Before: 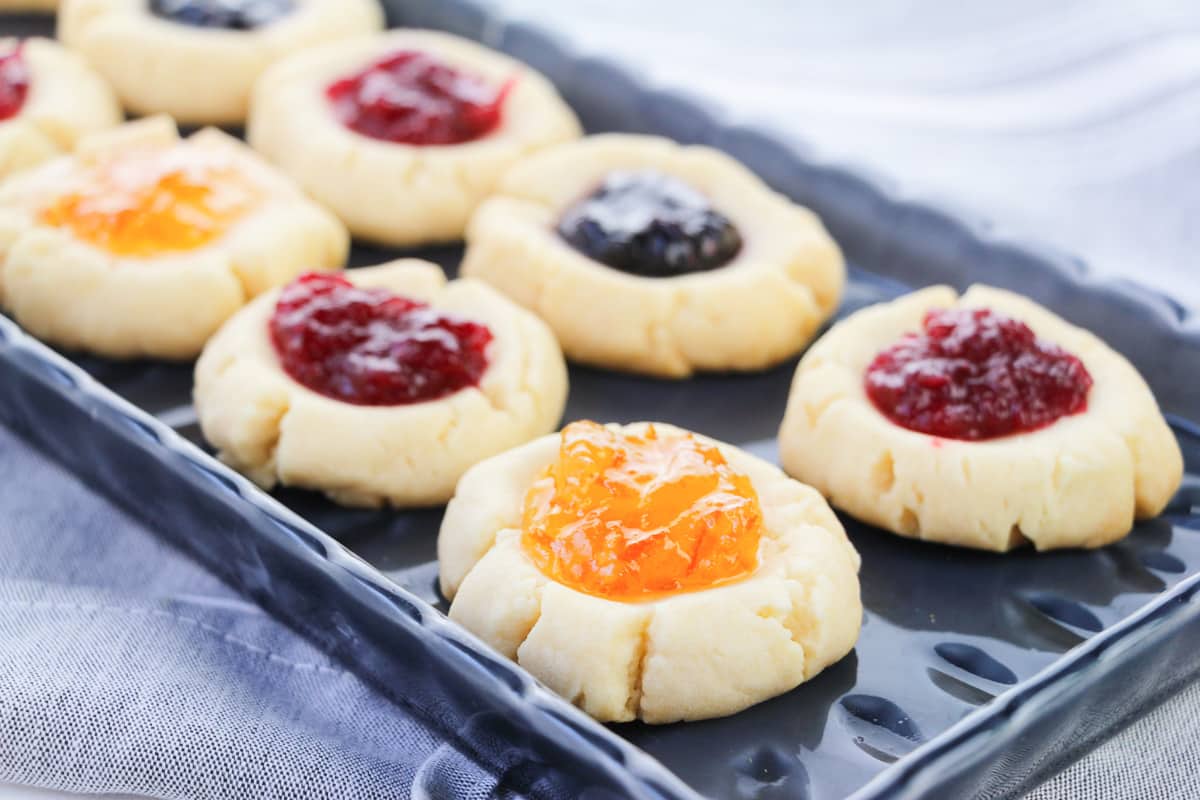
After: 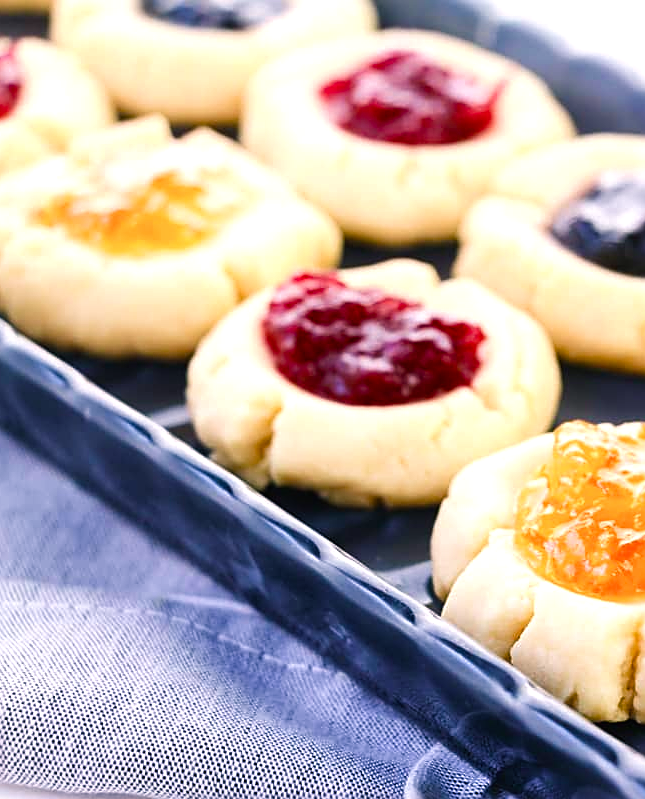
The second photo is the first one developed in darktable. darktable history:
velvia: on, module defaults
sharpen: on, module defaults
color balance rgb: shadows lift › chroma 1%, shadows lift › hue 217.2°, power › hue 310.8°, highlights gain › chroma 2%, highlights gain › hue 44.4°, global offset › luminance 0.25%, global offset › hue 171.6°, perceptual saturation grading › global saturation 14.09%, perceptual saturation grading › highlights -30%, perceptual saturation grading › shadows 50.67%, global vibrance 25%, contrast 20%
crop: left 0.587%, right 45.588%, bottom 0.086%
